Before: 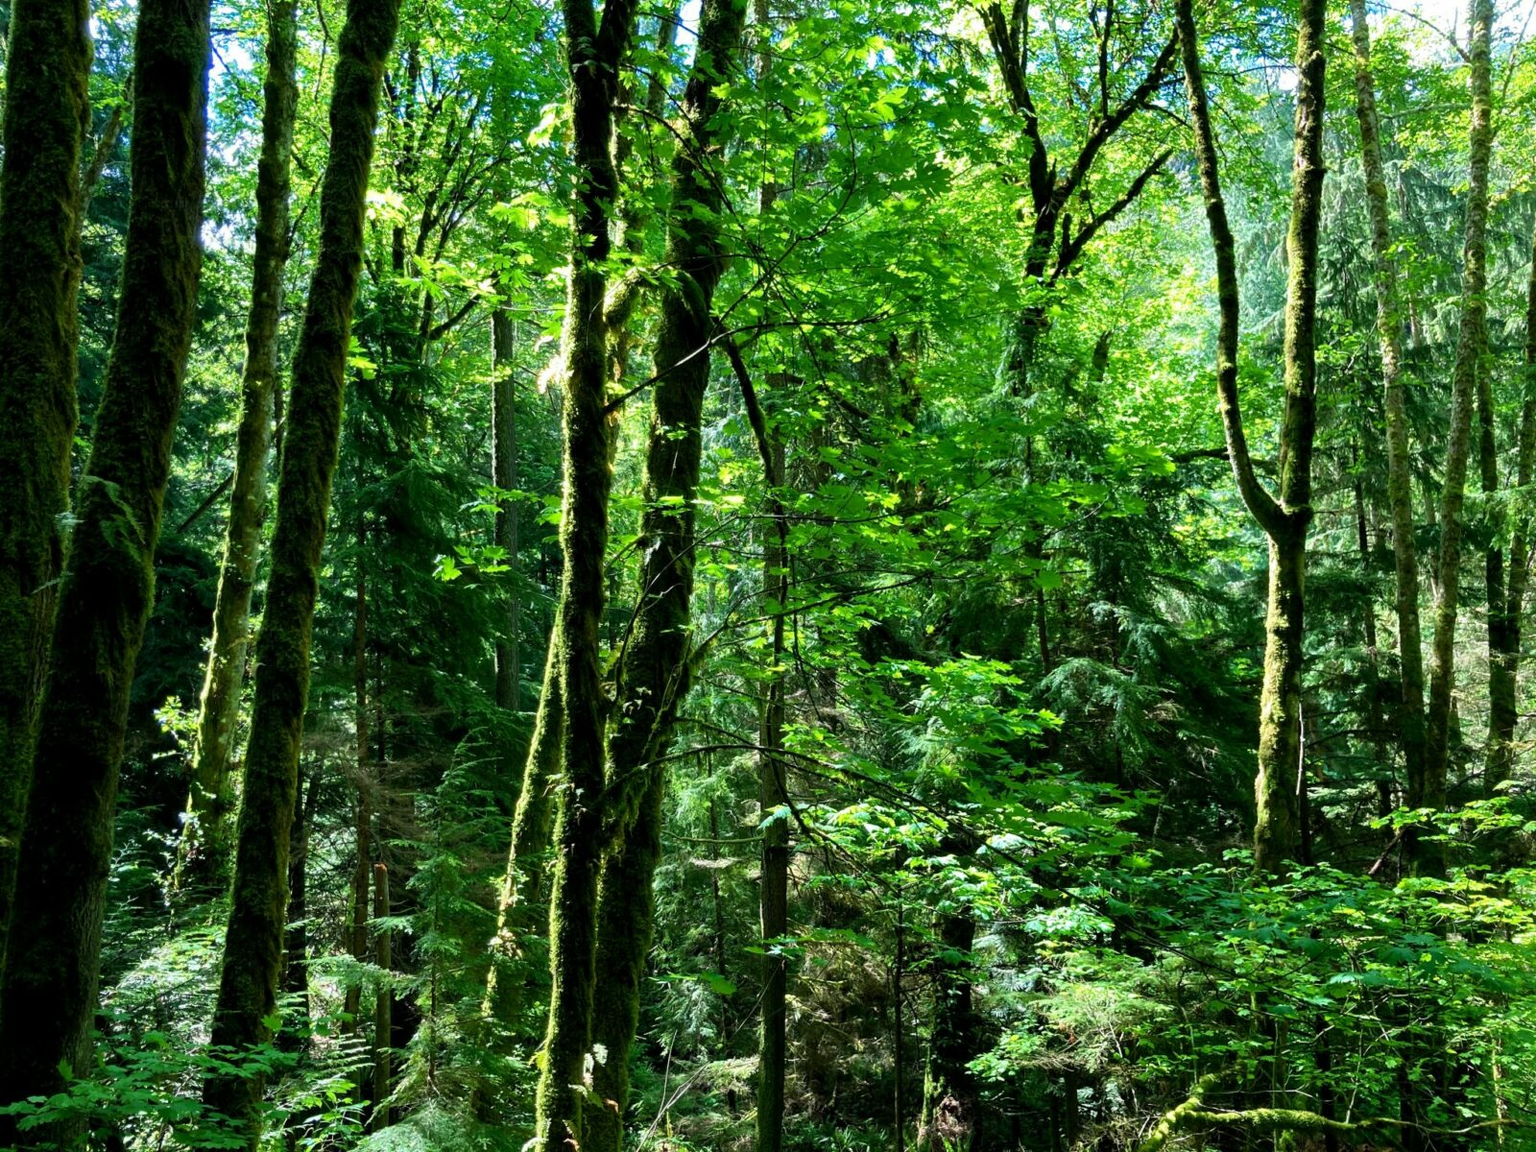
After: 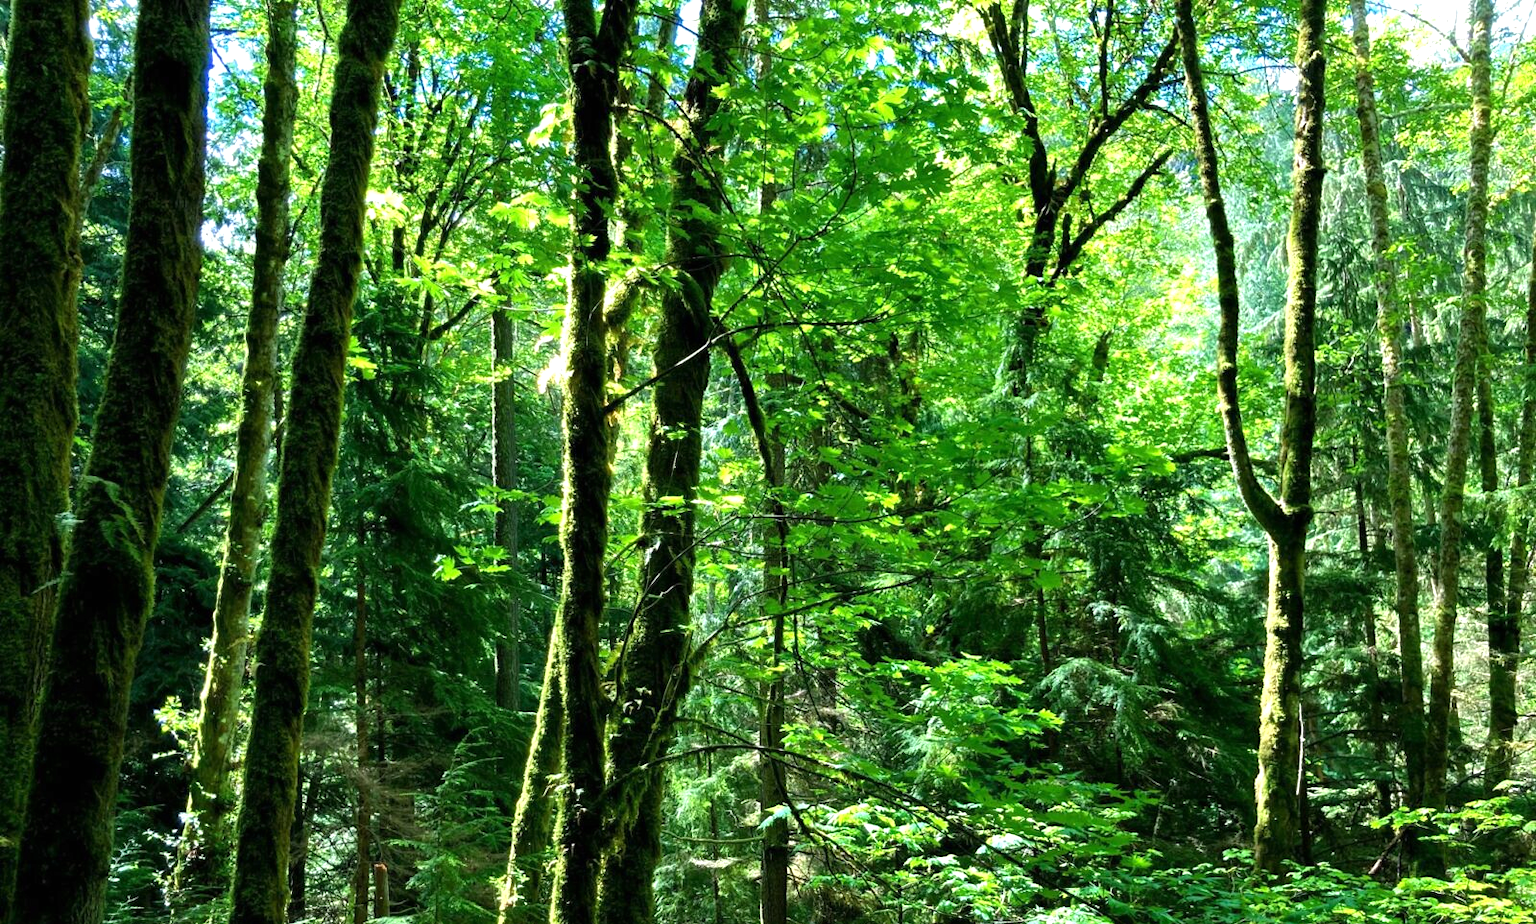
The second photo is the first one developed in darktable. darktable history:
crop: bottom 19.678%
exposure: black level correction 0, exposure 0.499 EV, compensate exposure bias true, compensate highlight preservation false
